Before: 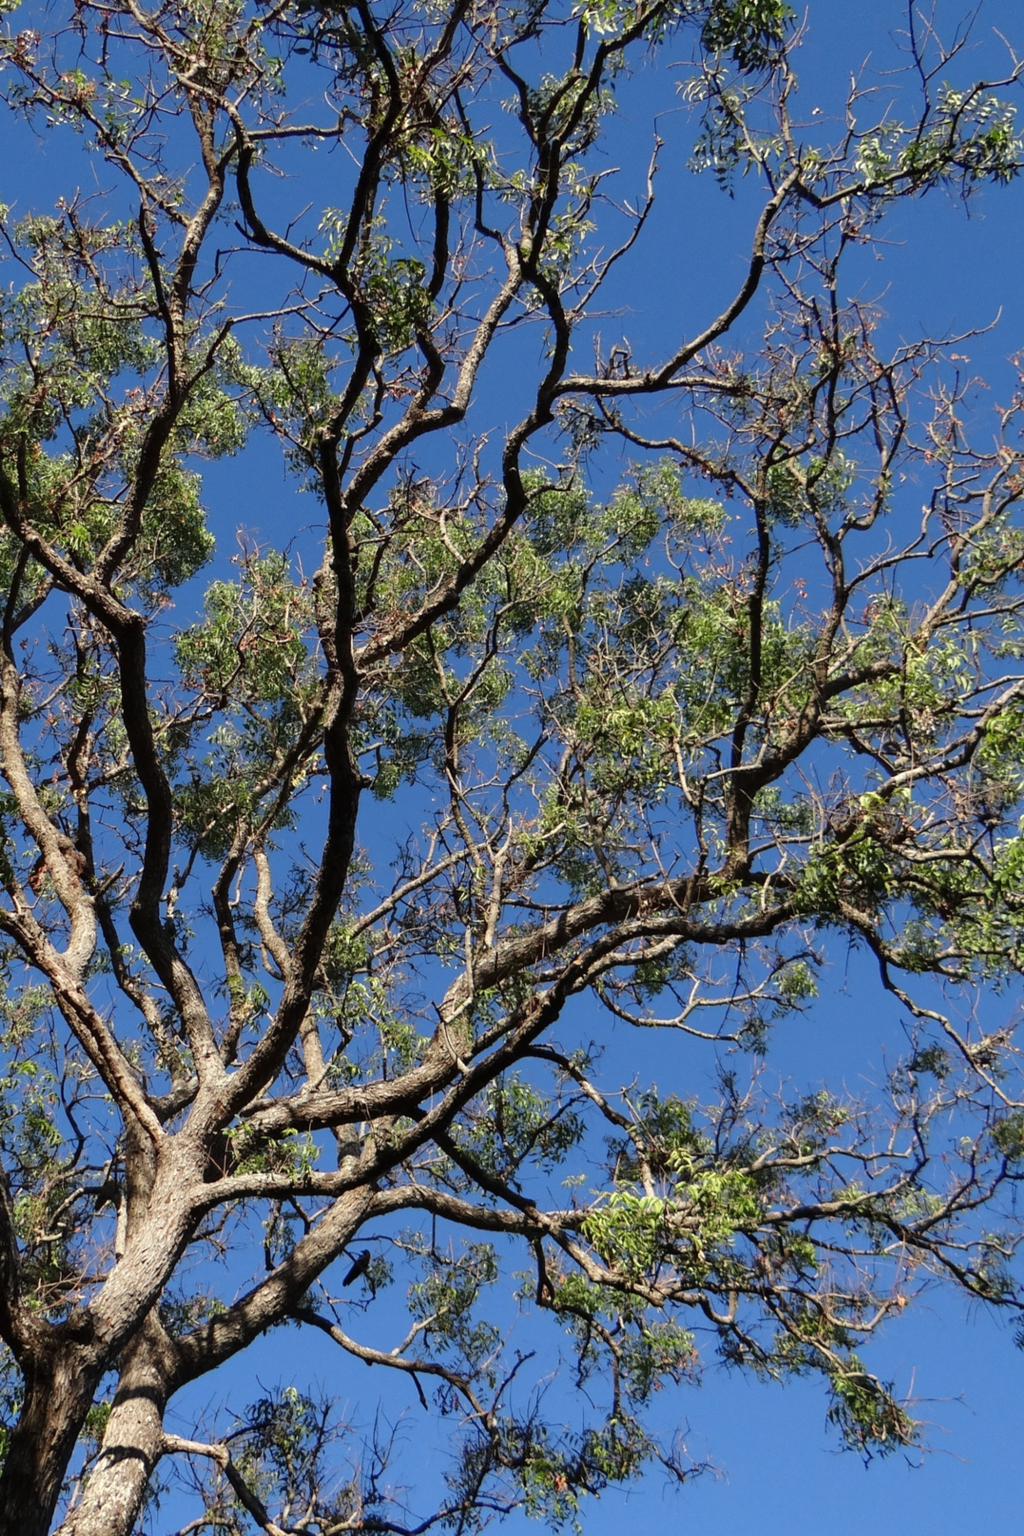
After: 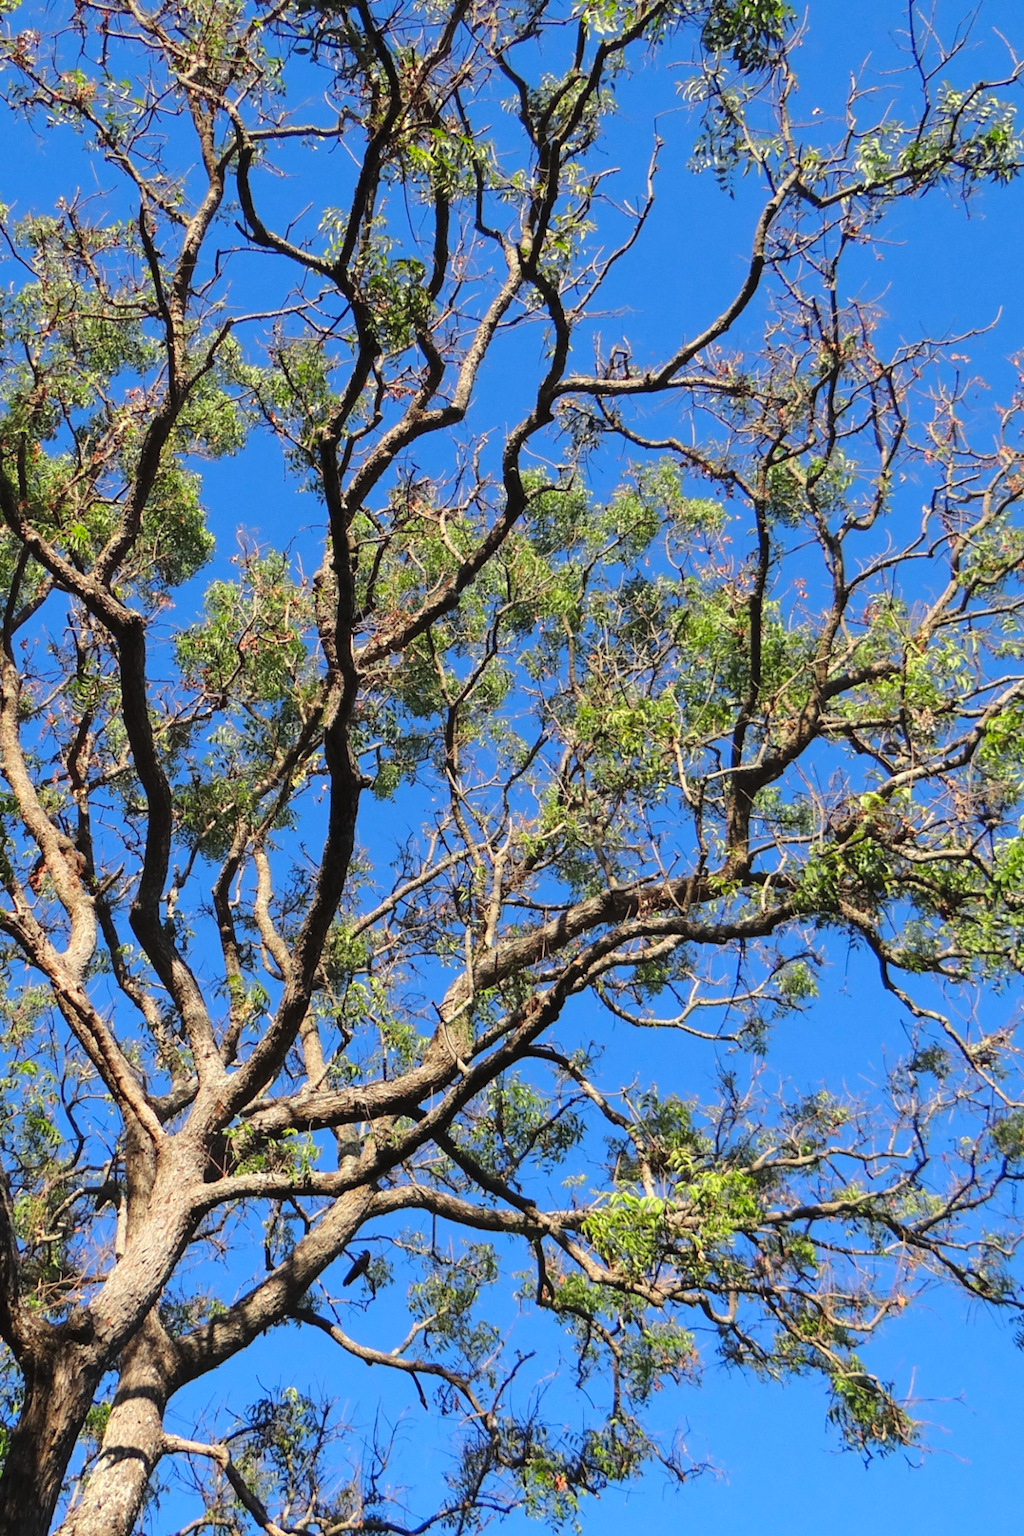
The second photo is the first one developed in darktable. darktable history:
sharpen: radius 2.883, amount 0.868, threshold 47.523
contrast brightness saturation: contrast 0.07, brightness 0.18, saturation 0.4
contrast equalizer: y [[0.5 ×6], [0.5 ×6], [0.5, 0.5, 0.501, 0.545, 0.707, 0.863], [0 ×6], [0 ×6]]
